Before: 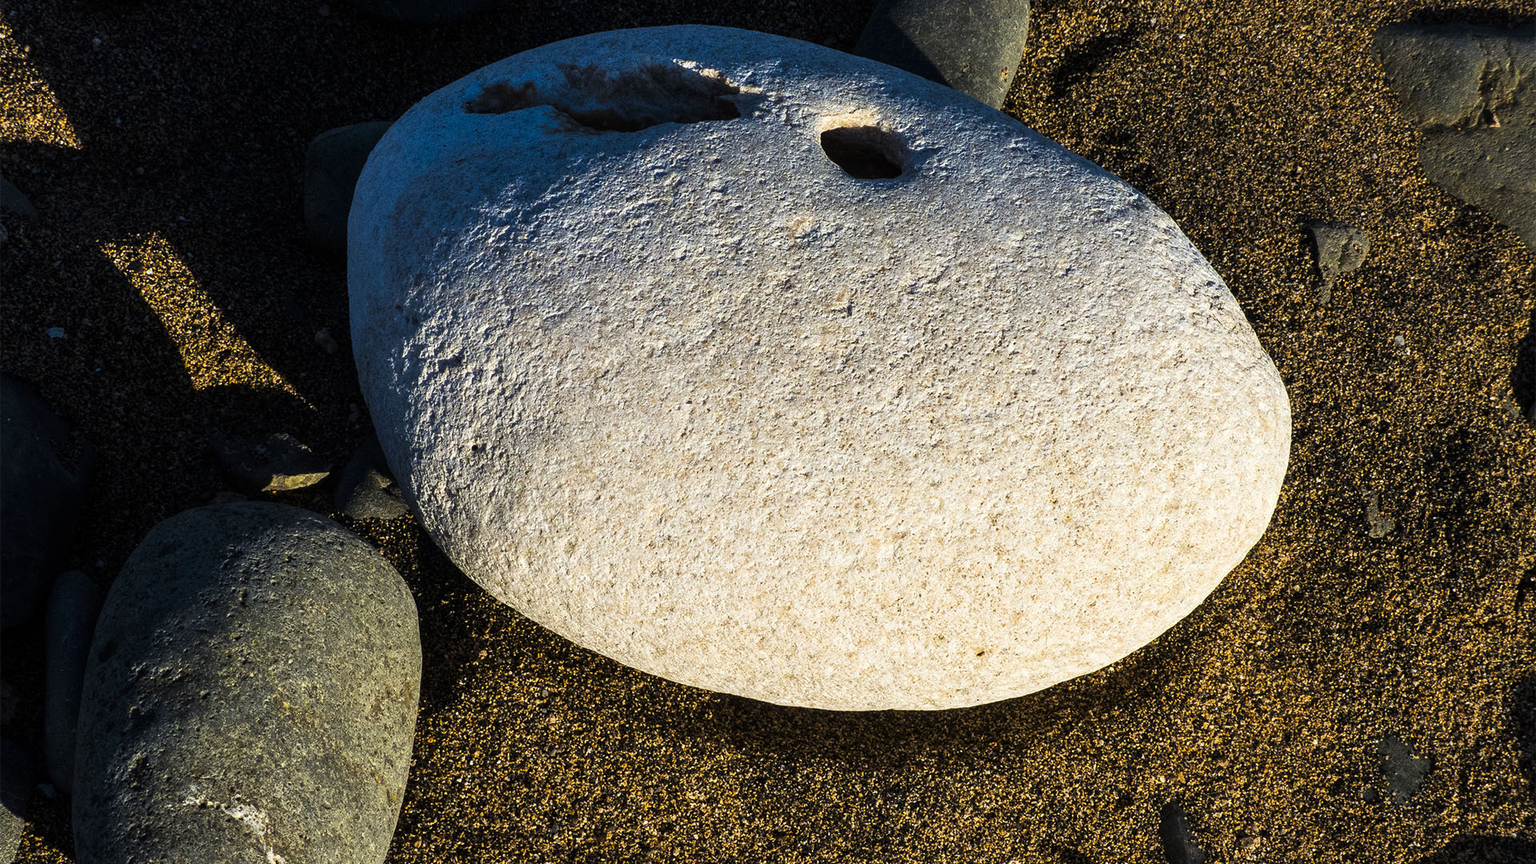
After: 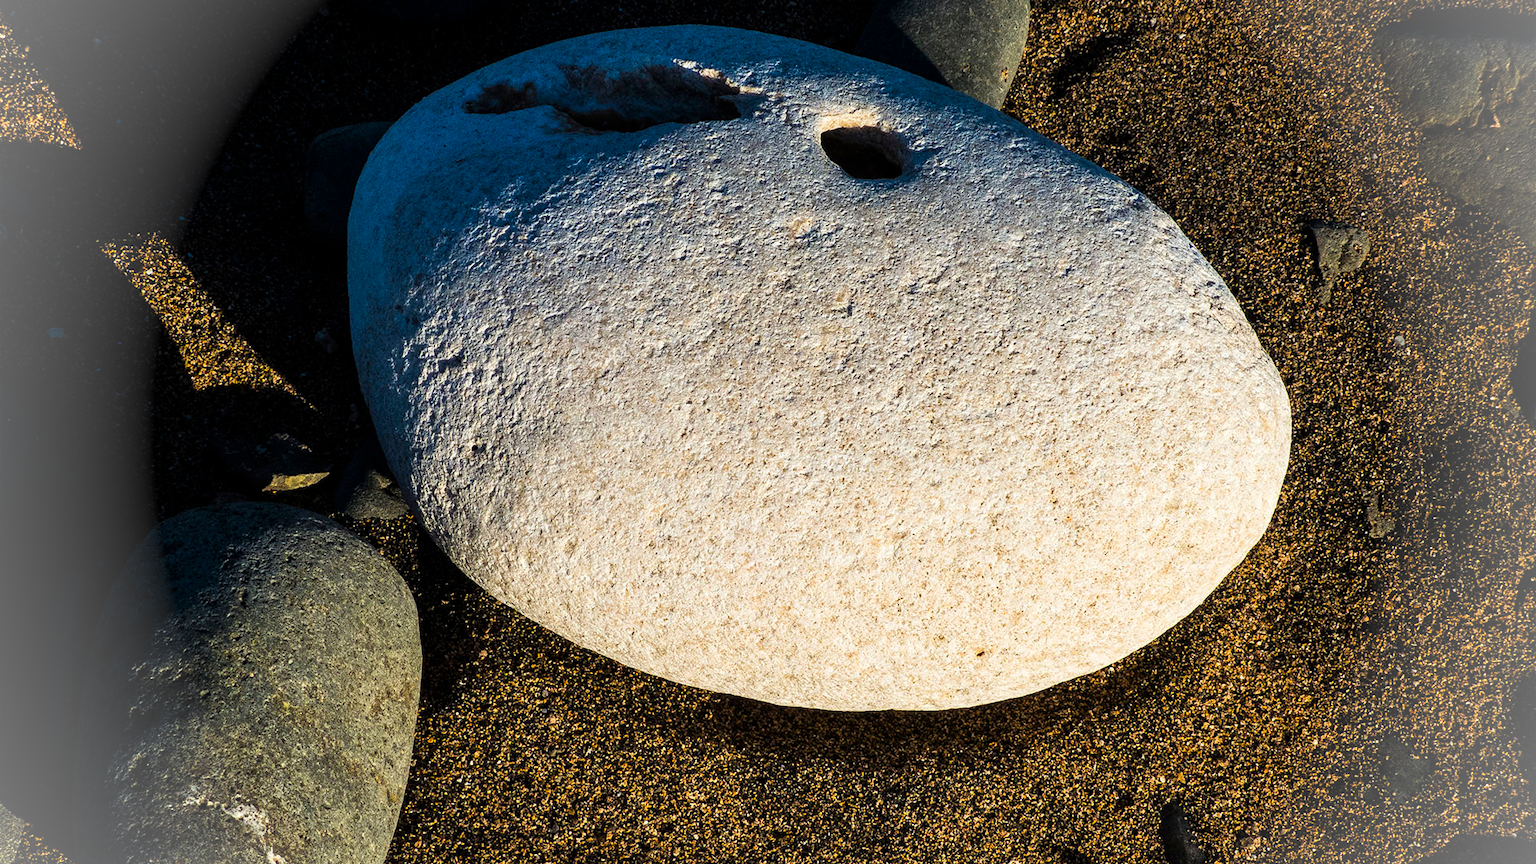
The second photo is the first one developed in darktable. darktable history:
vignetting: brightness 0.292, saturation 0.002
